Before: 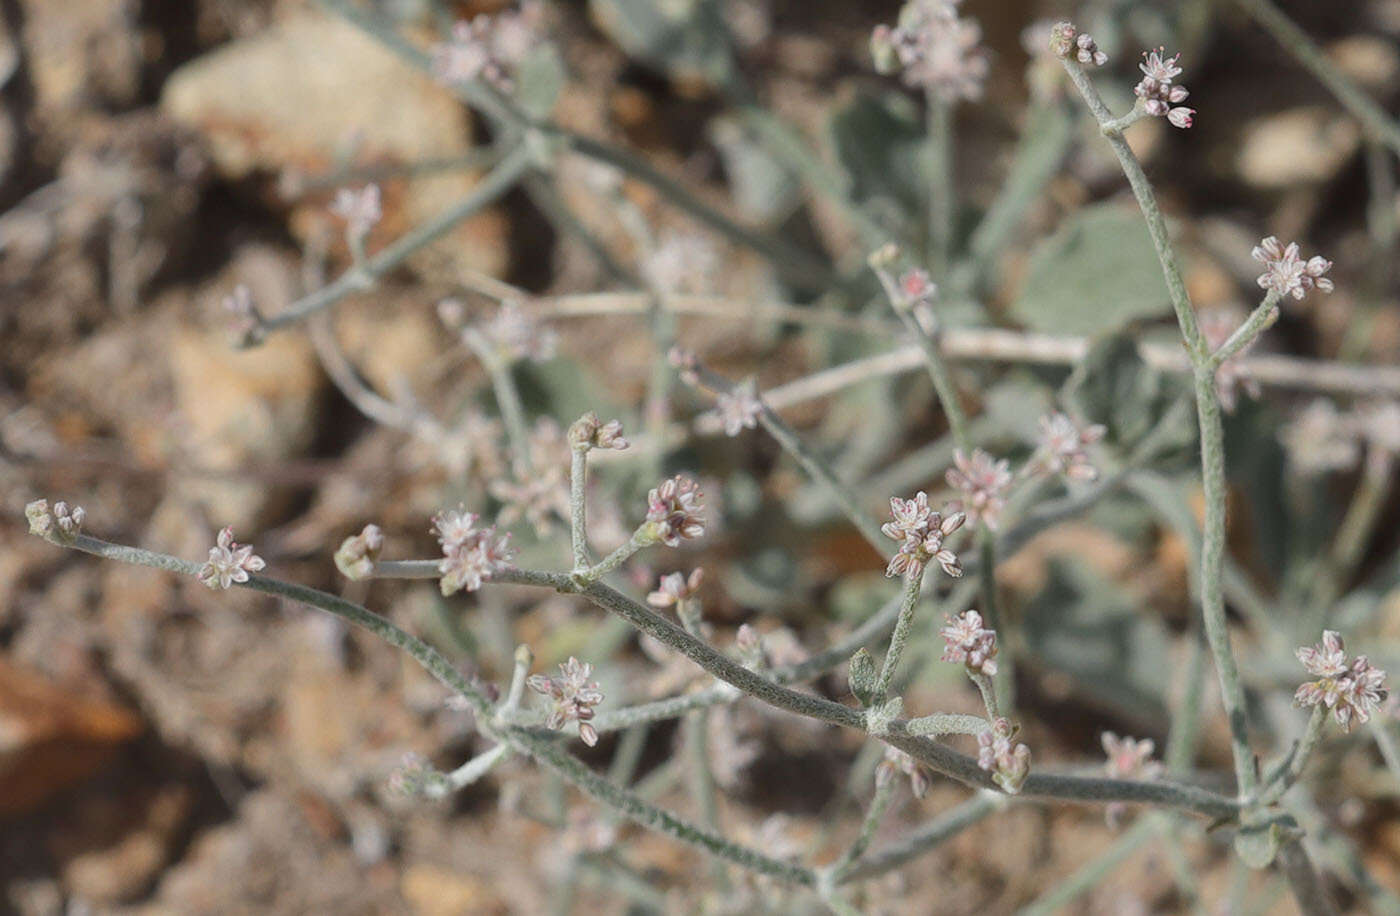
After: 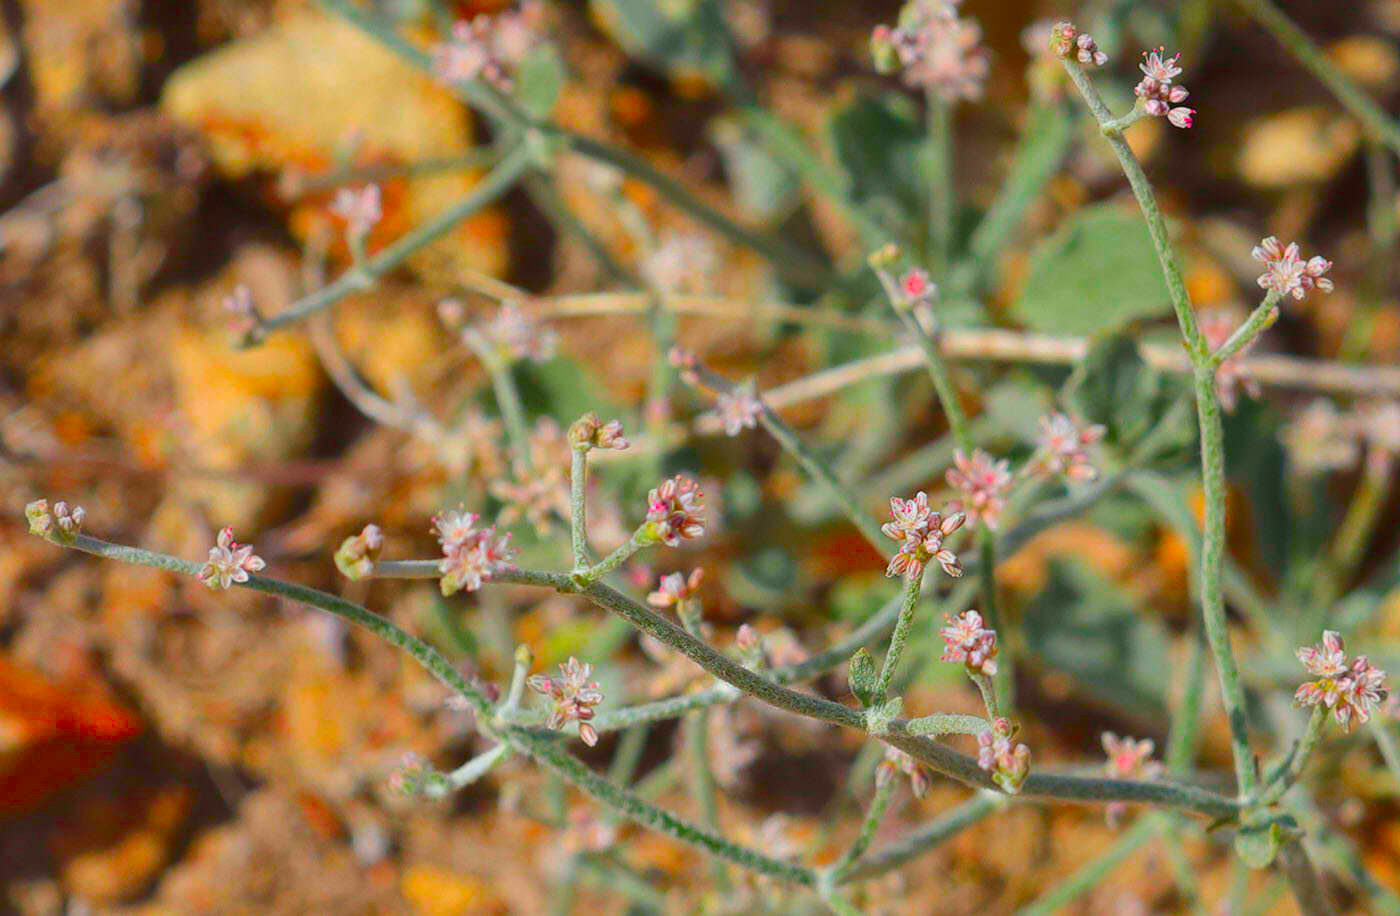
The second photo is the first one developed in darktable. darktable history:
color correction: highlights b* 0.023, saturation 2.94
